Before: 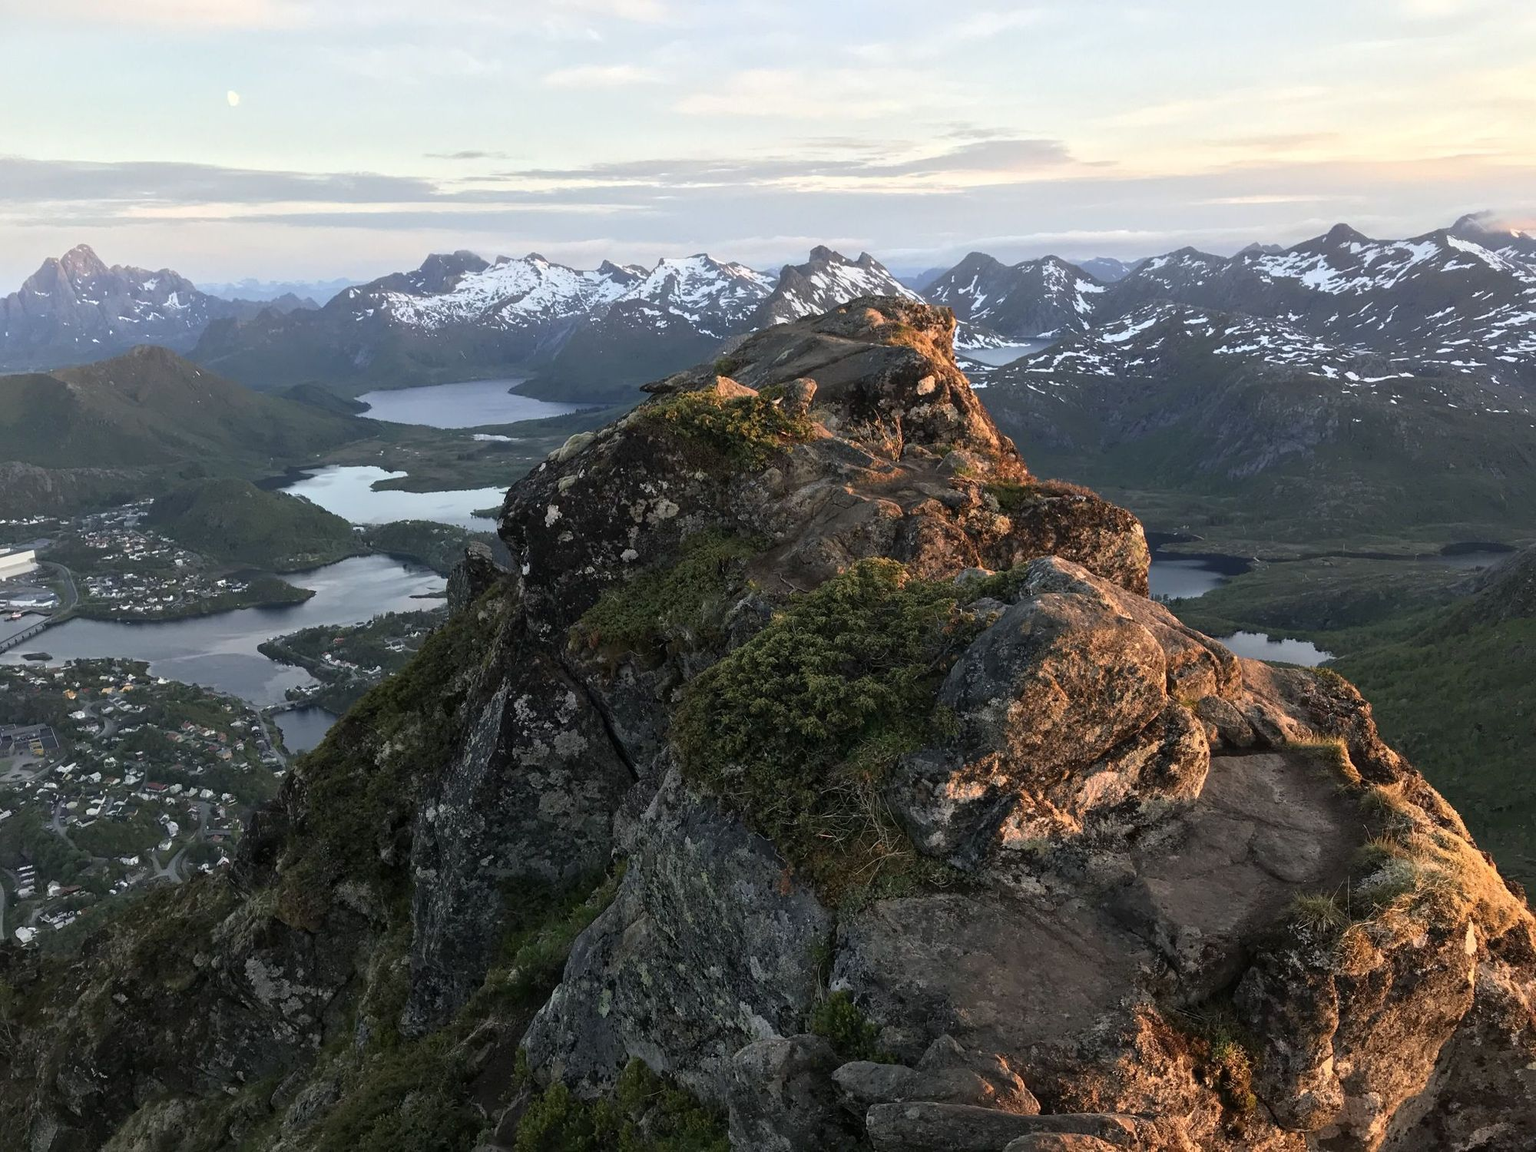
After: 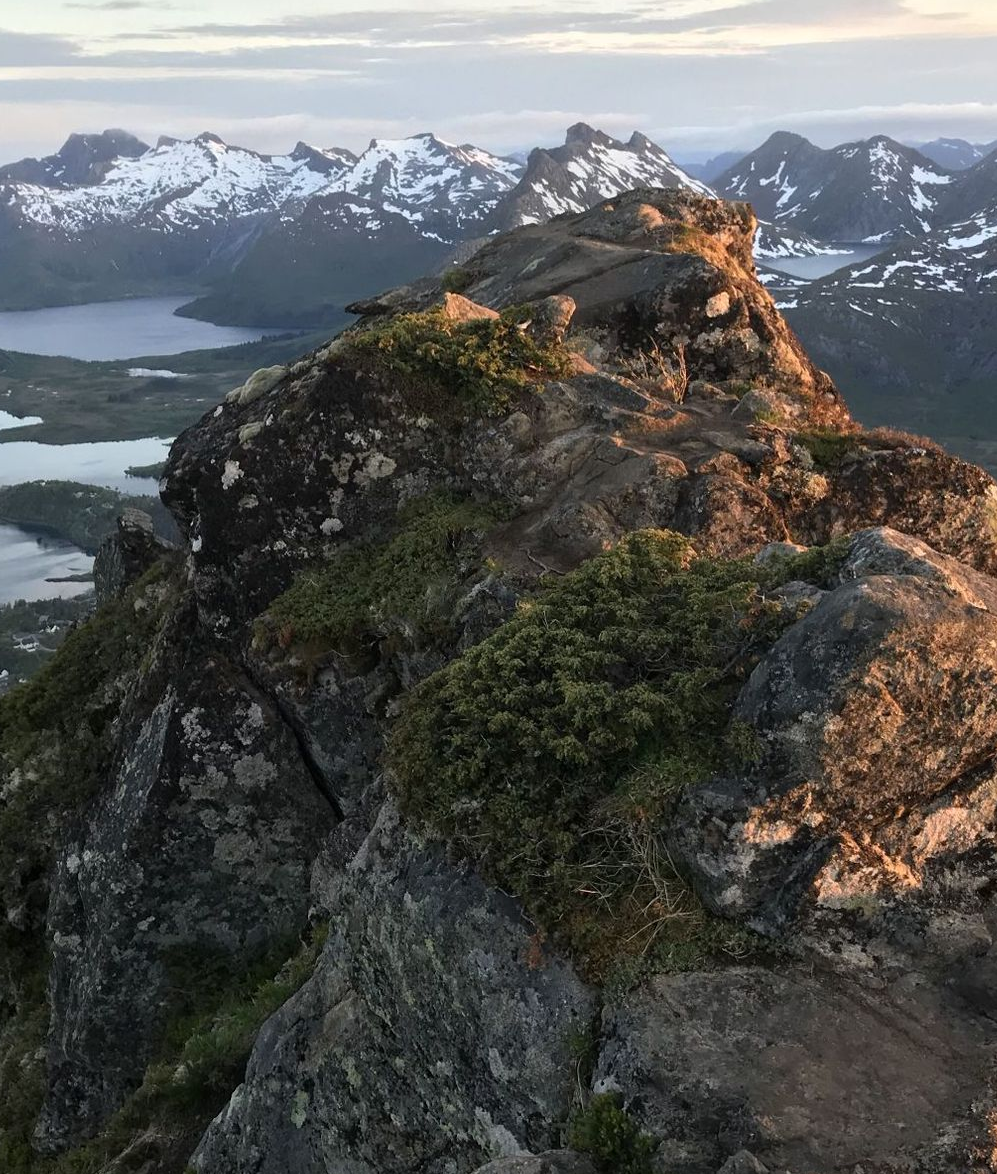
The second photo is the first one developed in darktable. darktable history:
crop and rotate: angle 0.015°, left 24.435%, top 13.15%, right 25.65%, bottom 8.536%
